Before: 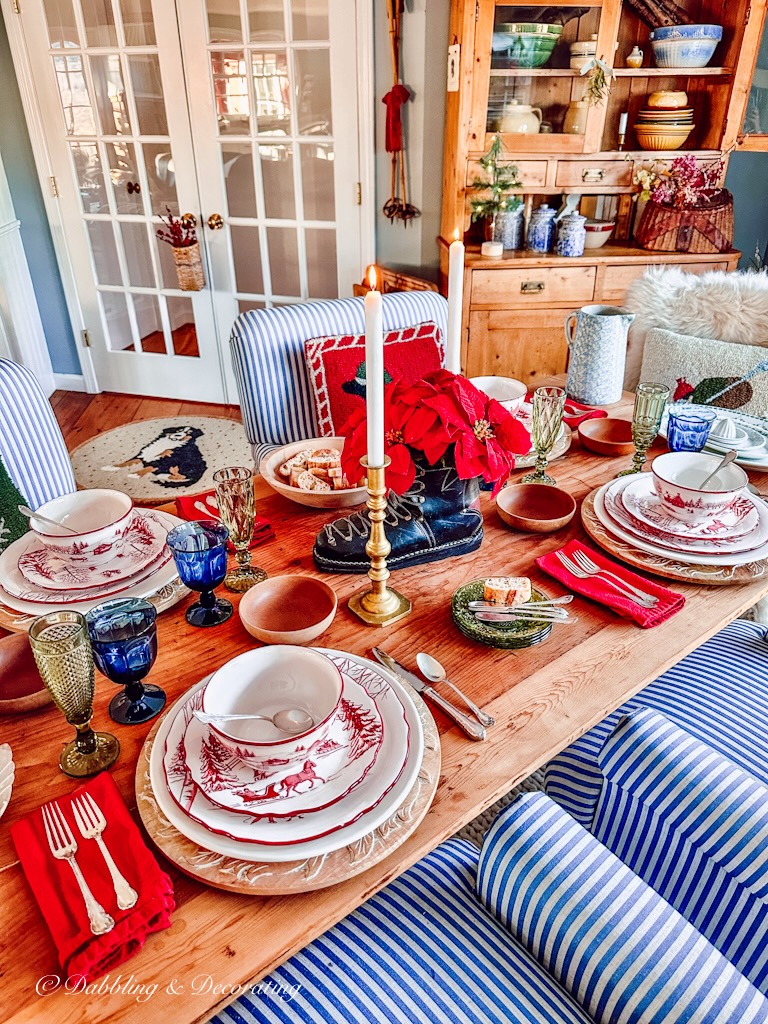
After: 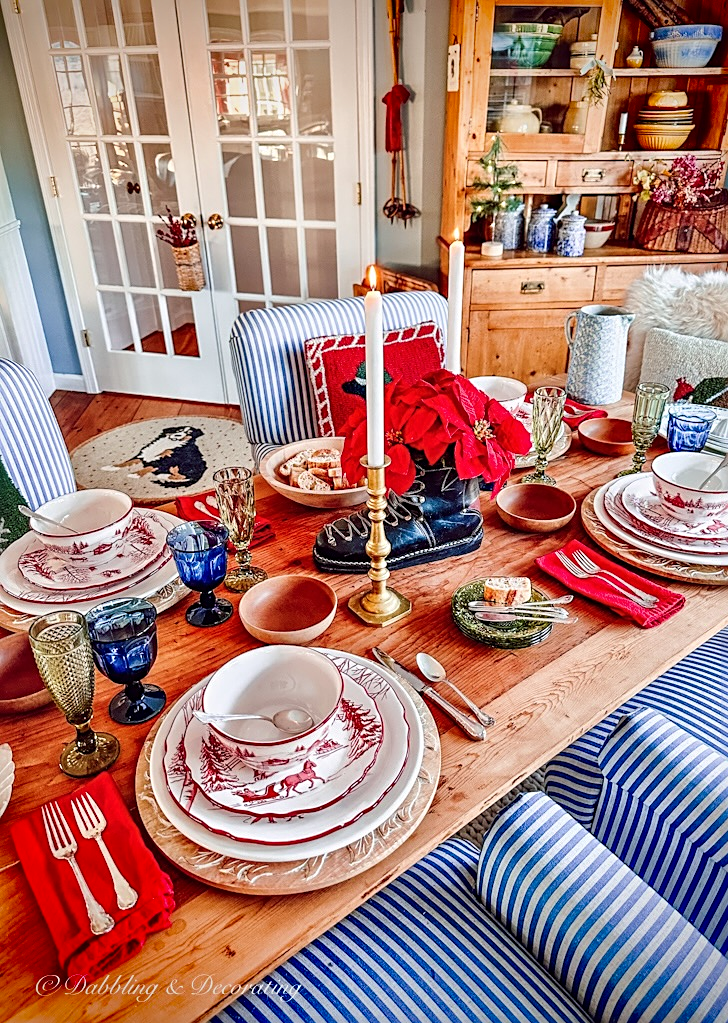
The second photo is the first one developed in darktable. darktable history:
crop and rotate: right 5.167%
vignetting: fall-off start 88.53%, fall-off radius 44.2%, saturation 0.376, width/height ratio 1.161
sharpen: radius 2.529, amount 0.323
